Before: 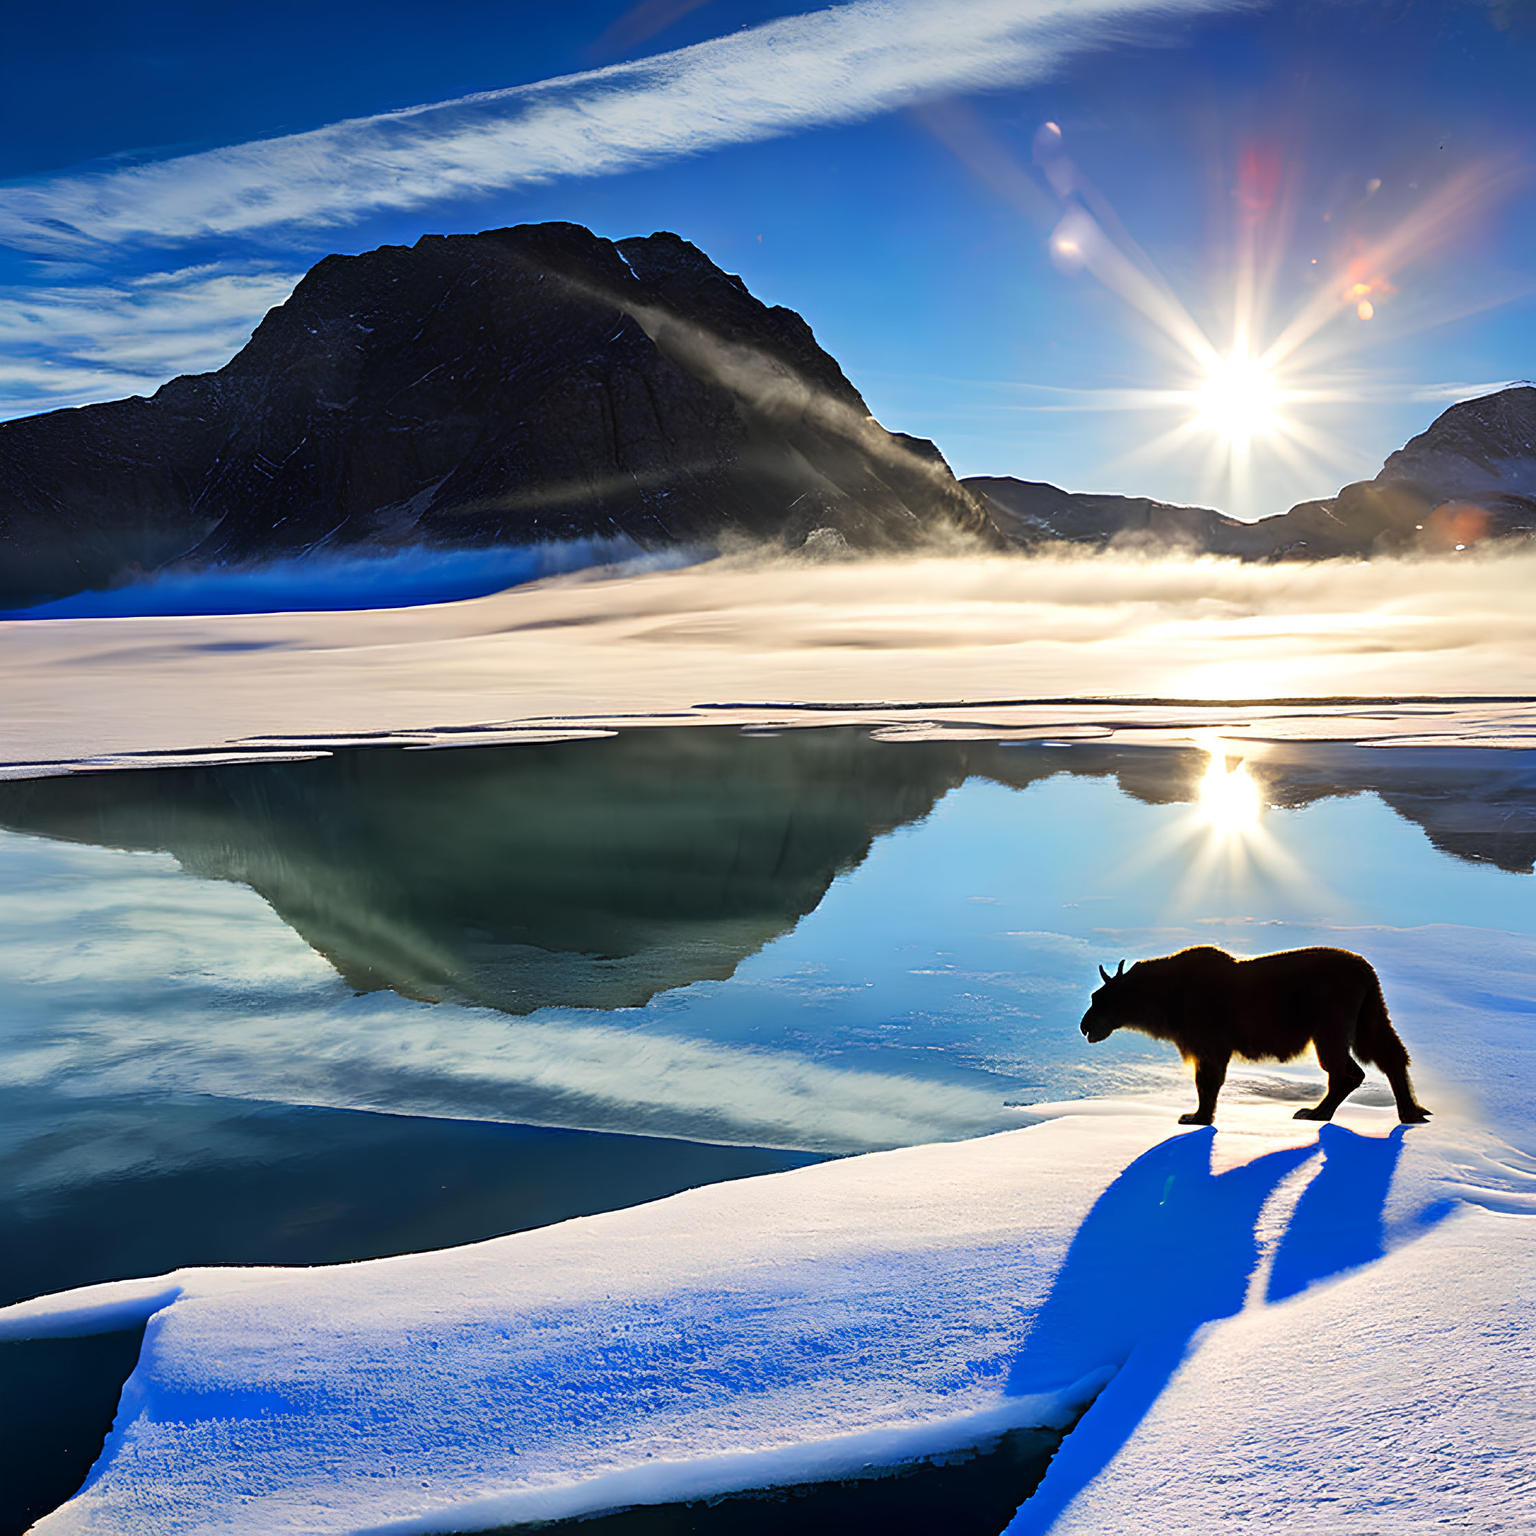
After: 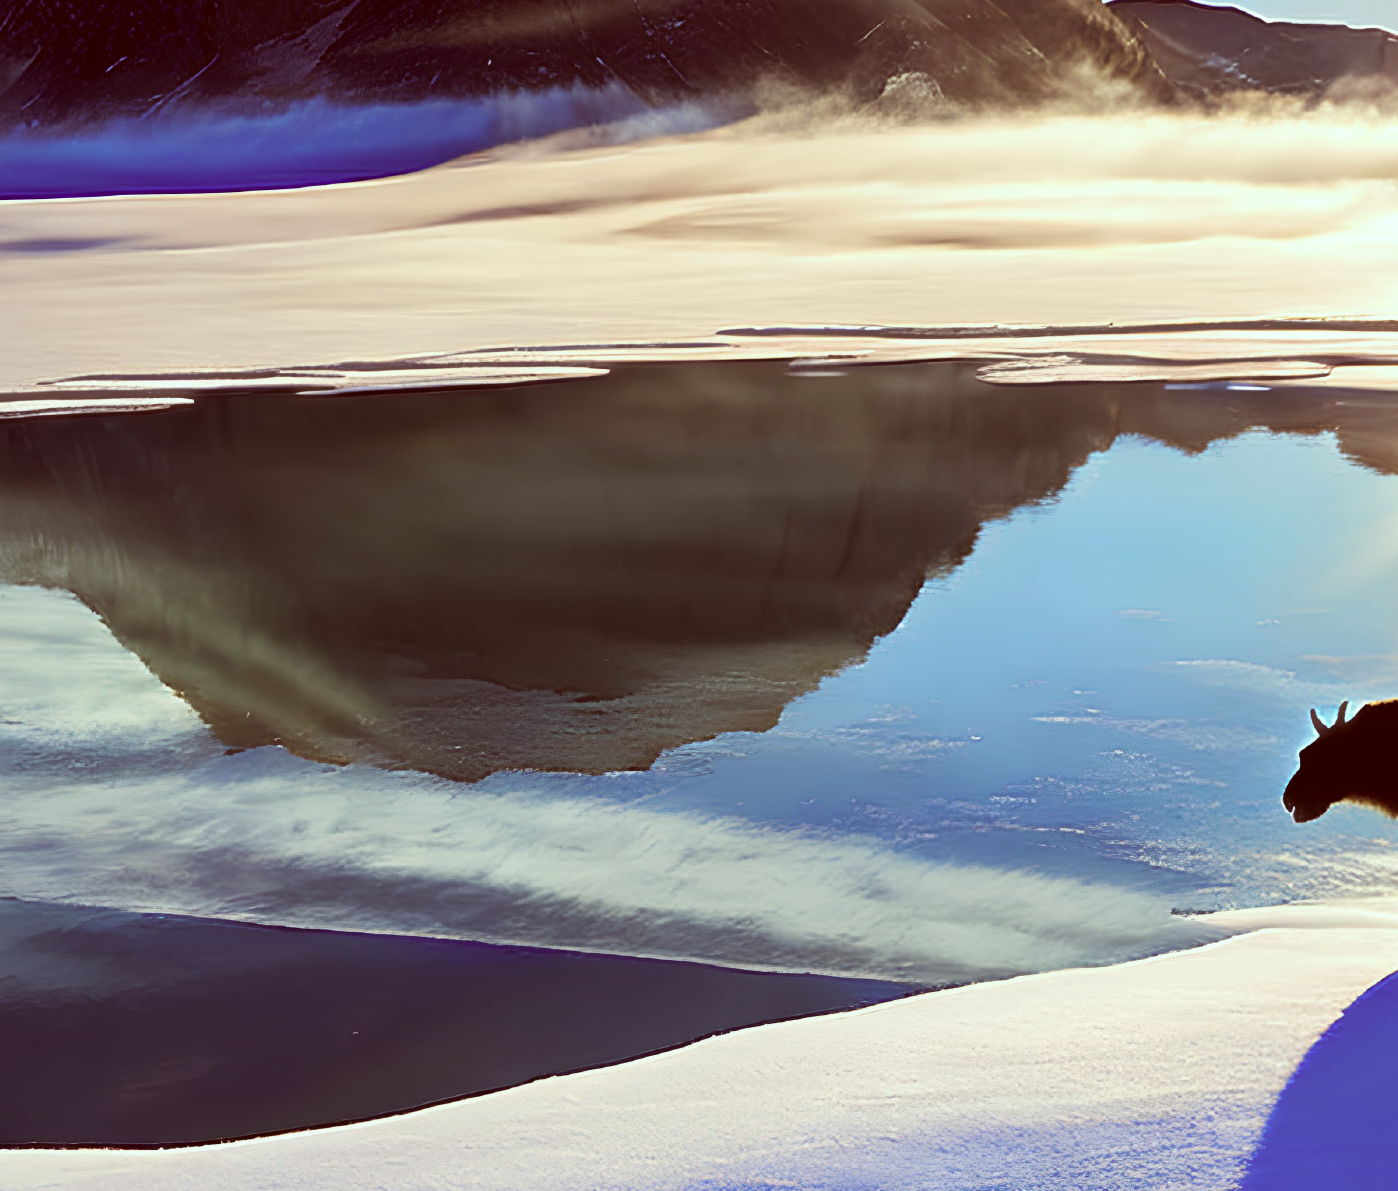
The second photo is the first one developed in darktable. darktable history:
color correction: highlights a* -7.18, highlights b* -0.163, shadows a* 20.62, shadows b* 11.78
crop: left 13.046%, top 31.186%, right 24.461%, bottom 15.584%
haze removal: strength -0.1, compatibility mode true, adaptive false
